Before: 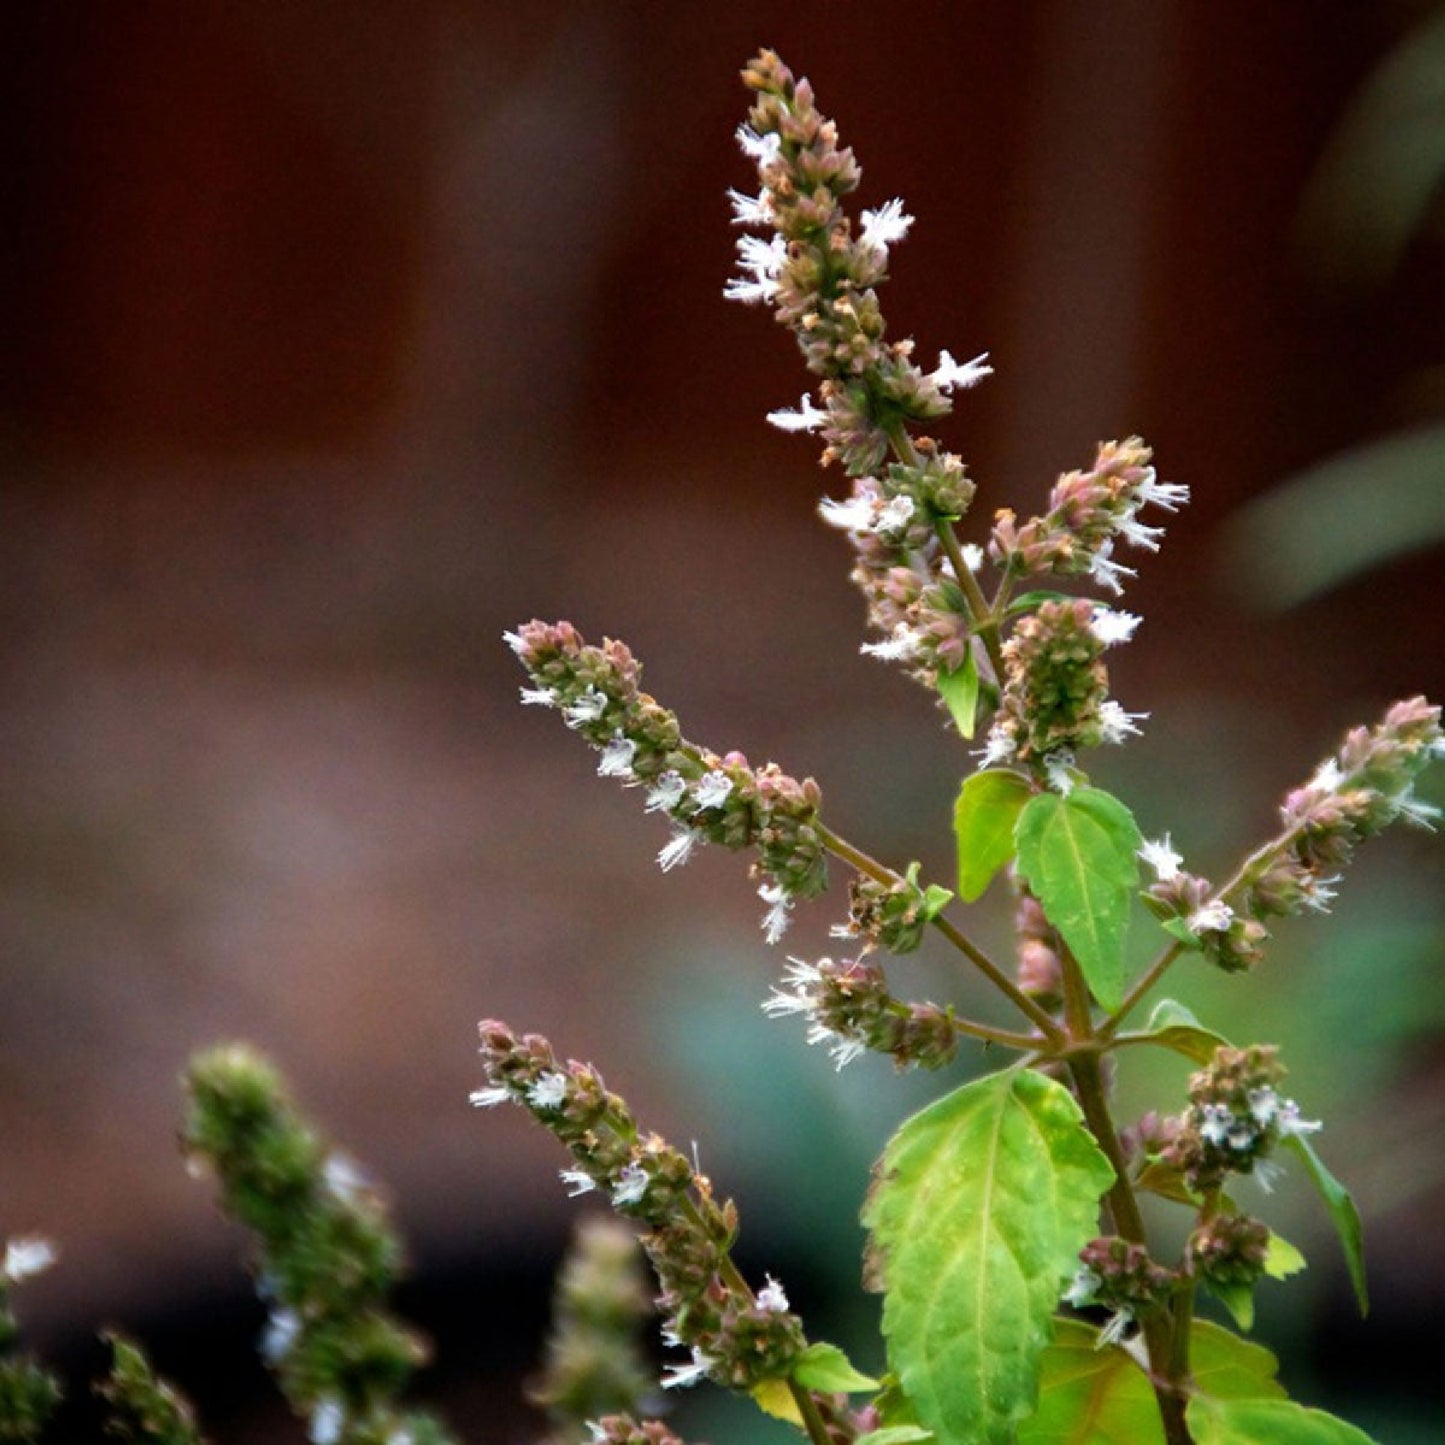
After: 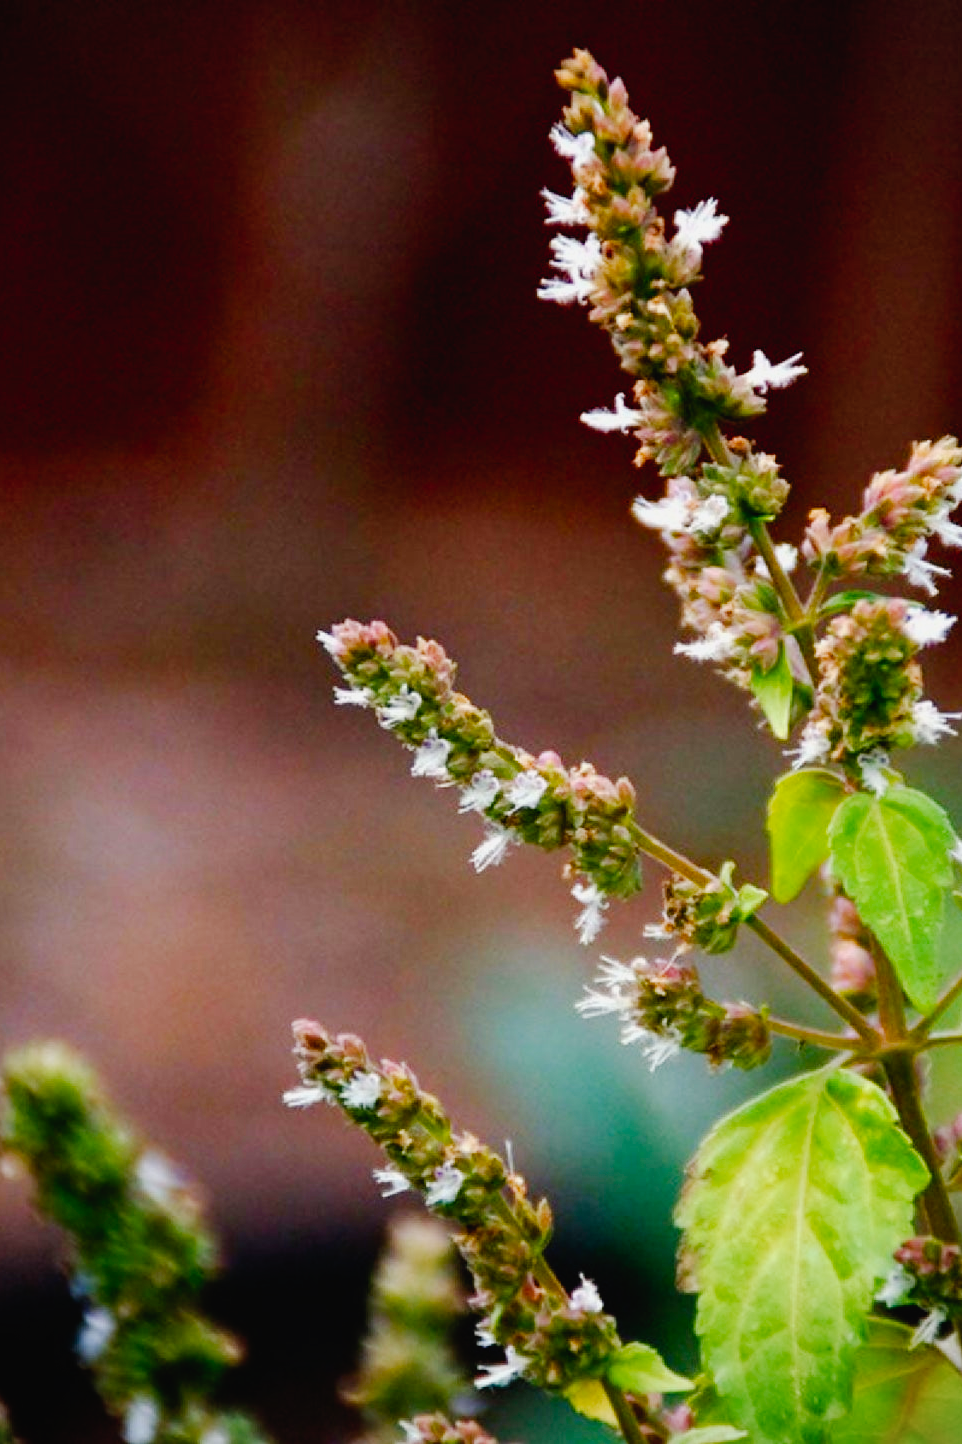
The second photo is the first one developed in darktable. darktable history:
tone curve: curves: ch0 [(0, 0.019) (0.066, 0.043) (0.189, 0.182) (0.359, 0.417) (0.485, 0.576) (0.656, 0.734) (0.851, 0.861) (0.997, 0.959)]; ch1 [(0, 0) (0.179, 0.123) (0.381, 0.36) (0.425, 0.41) (0.474, 0.472) (0.499, 0.501) (0.514, 0.517) (0.571, 0.584) (0.649, 0.677) (0.812, 0.856) (1, 1)]; ch2 [(0, 0) (0.246, 0.214) (0.421, 0.427) (0.459, 0.484) (0.5, 0.504) (0.518, 0.523) (0.529, 0.544) (0.56, 0.581) (0.617, 0.631) (0.744, 0.734) (0.867, 0.821) (0.993, 0.889)], preserve colors none
crop and rotate: left 12.89%, right 20.526%
color balance rgb: perceptual saturation grading › global saturation 20%, perceptual saturation grading › highlights -25.616%, perceptual saturation grading › shadows 25.338%, global vibrance 20%
vignetting: fall-off radius 83.25%, brightness -0.483, dithering 16-bit output
